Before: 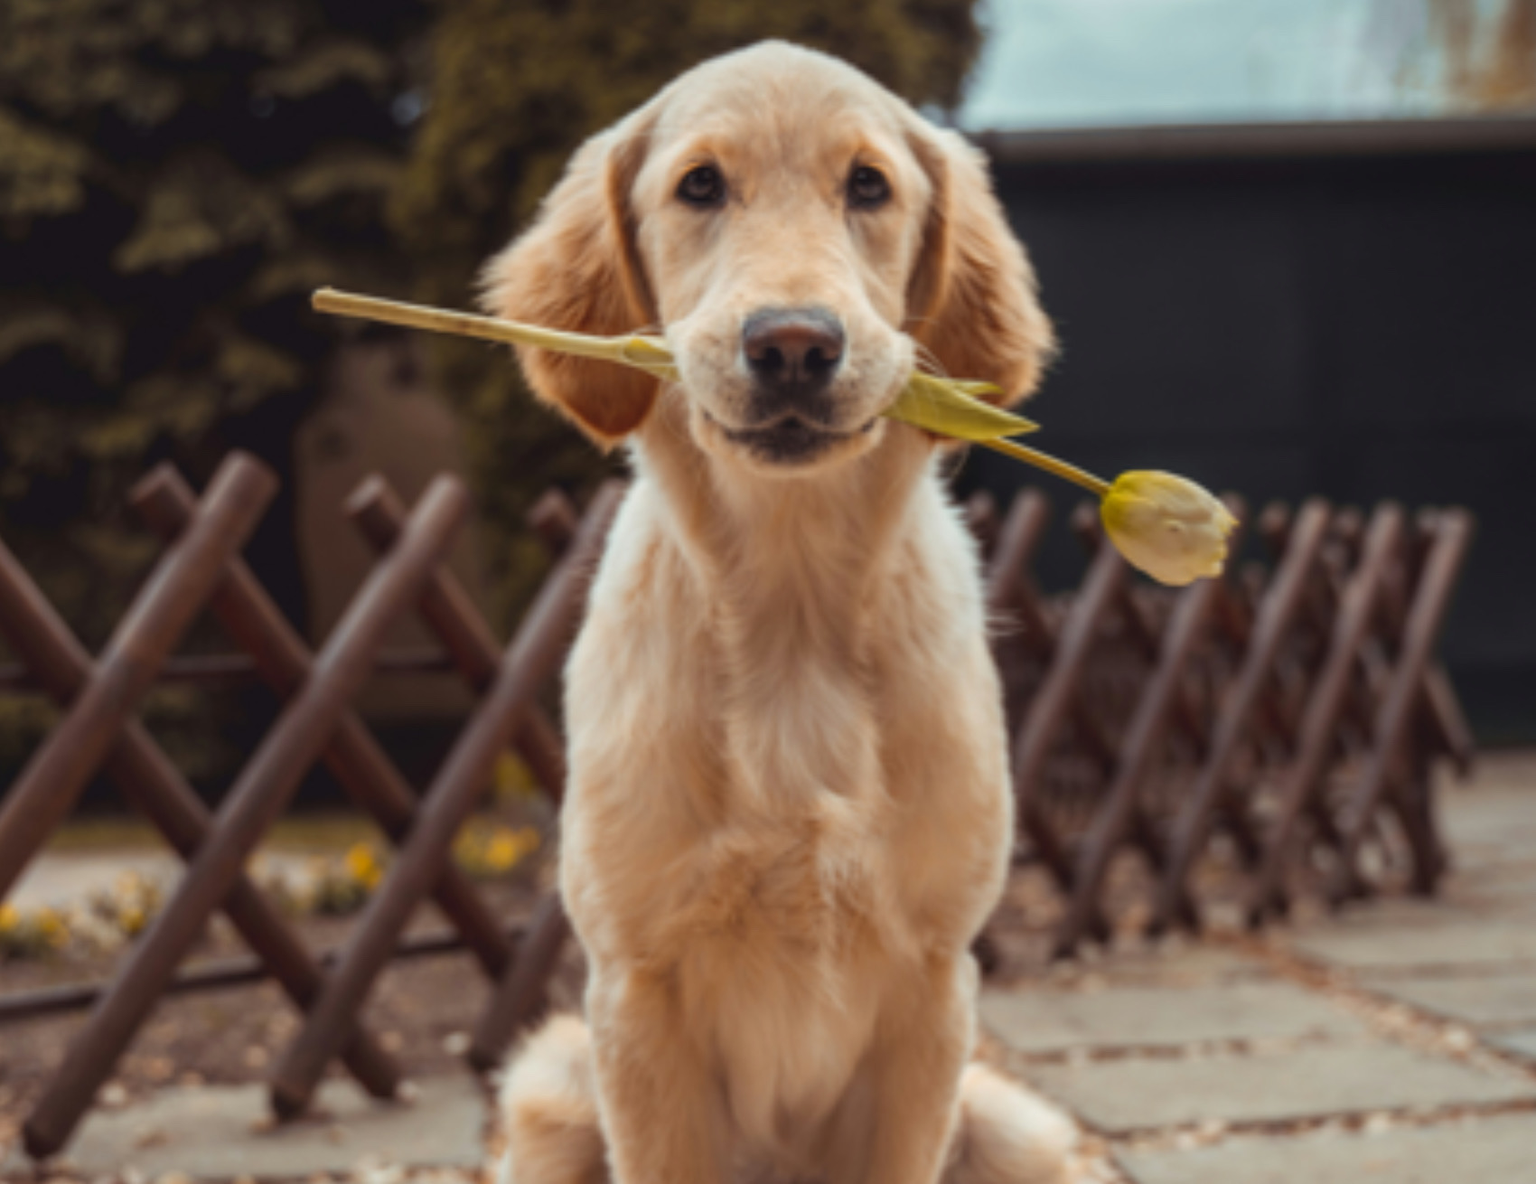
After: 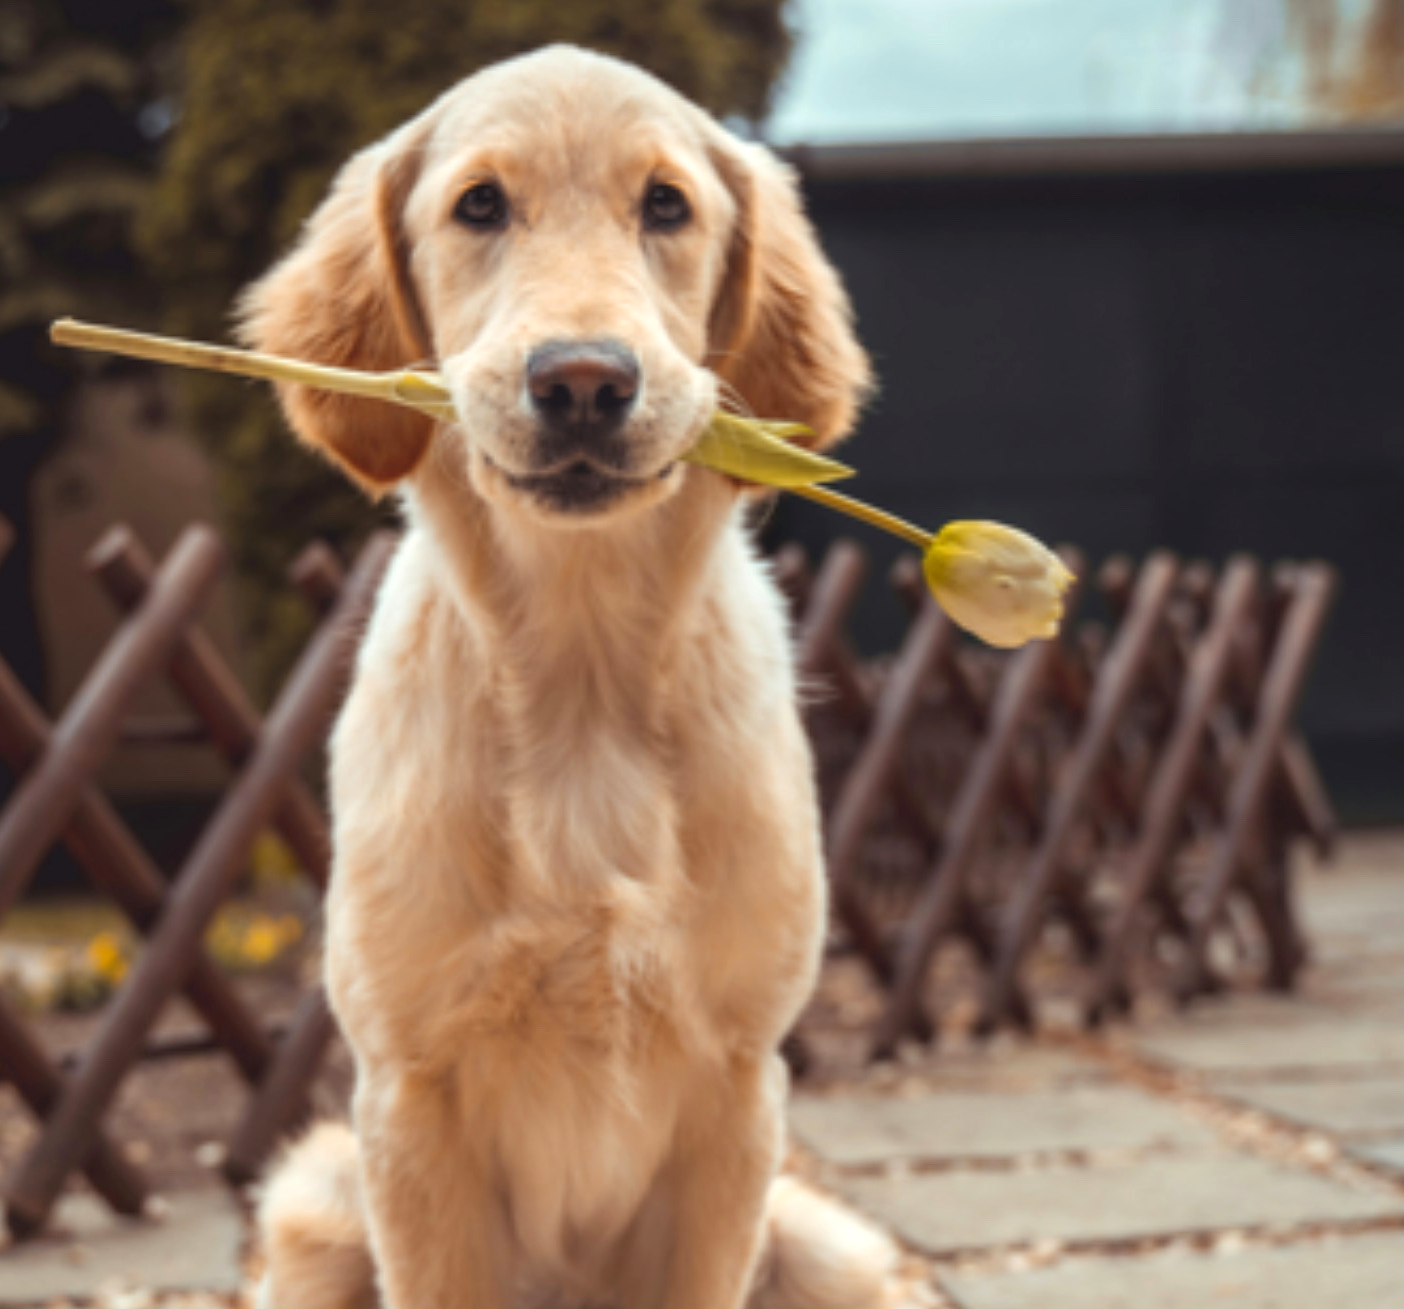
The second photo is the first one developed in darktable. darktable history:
sharpen: radius 1.031
crop: left 17.353%, bottom 0.051%
exposure: exposure 0.402 EV, compensate highlight preservation false
